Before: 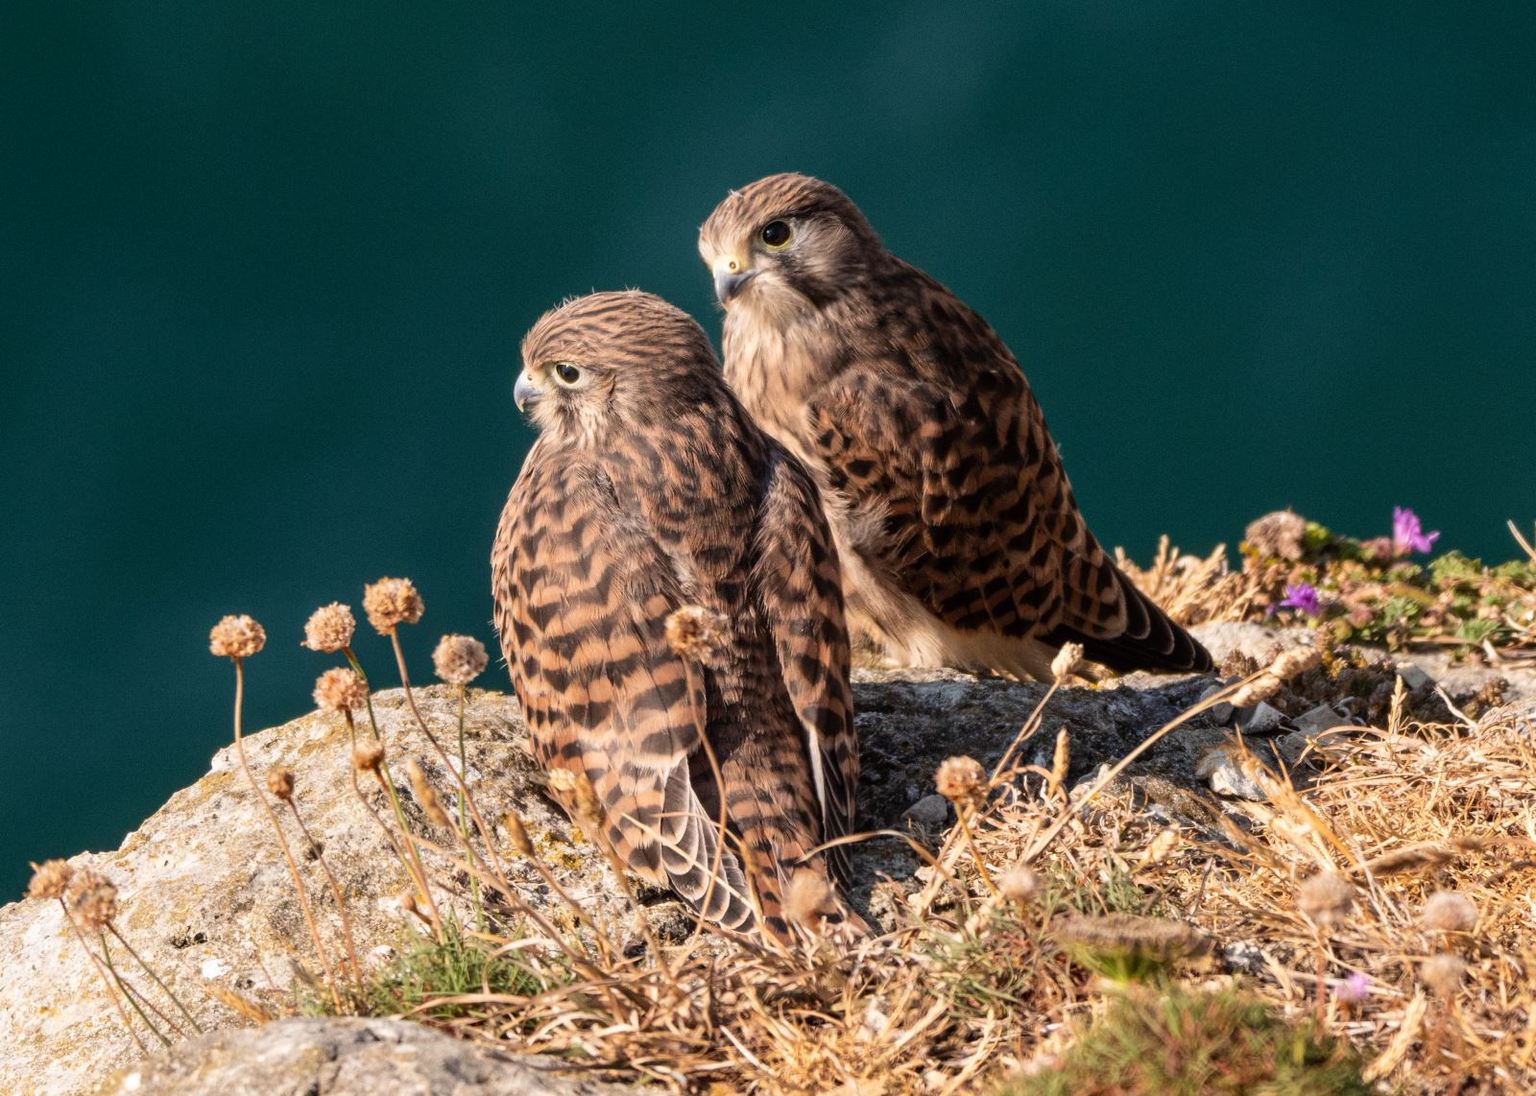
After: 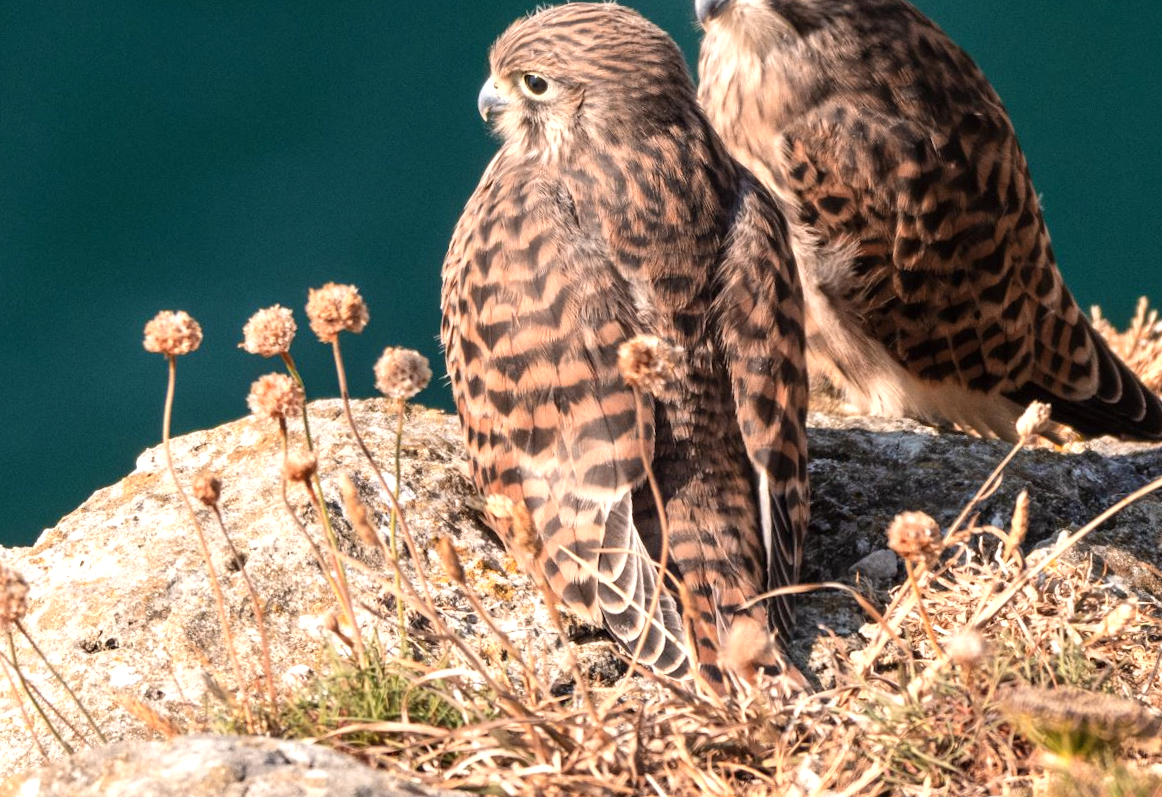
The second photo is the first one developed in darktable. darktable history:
rotate and perspective: rotation 4.1°, automatic cropping off
crop: left 6.488%, top 27.668%, right 24.183%, bottom 8.656%
exposure: black level correction 0, exposure 0.5 EV, compensate highlight preservation false
color zones: curves: ch1 [(0, 0.455) (0.063, 0.455) (0.286, 0.495) (0.429, 0.5) (0.571, 0.5) (0.714, 0.5) (0.857, 0.5) (1, 0.455)]; ch2 [(0, 0.532) (0.063, 0.521) (0.233, 0.447) (0.429, 0.489) (0.571, 0.5) (0.714, 0.5) (0.857, 0.5) (1, 0.532)]
